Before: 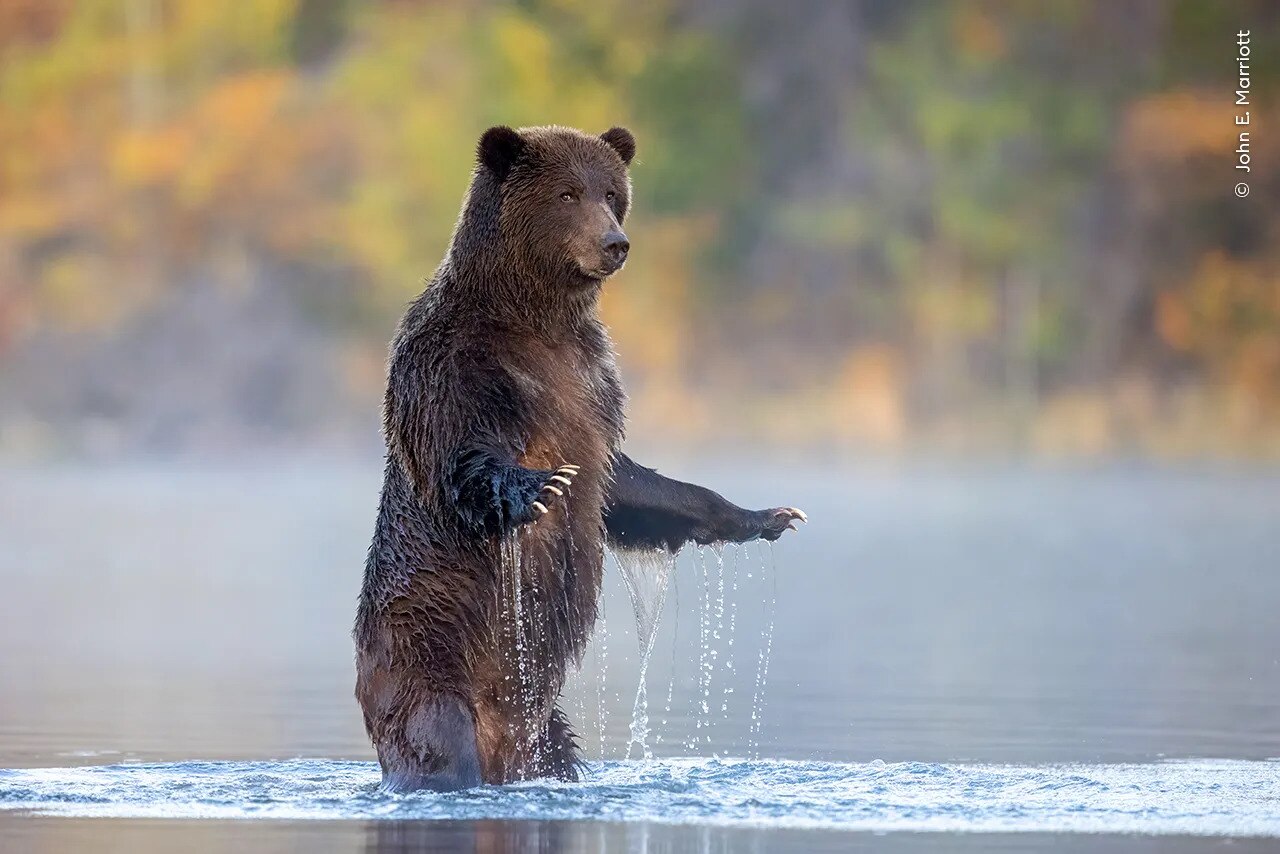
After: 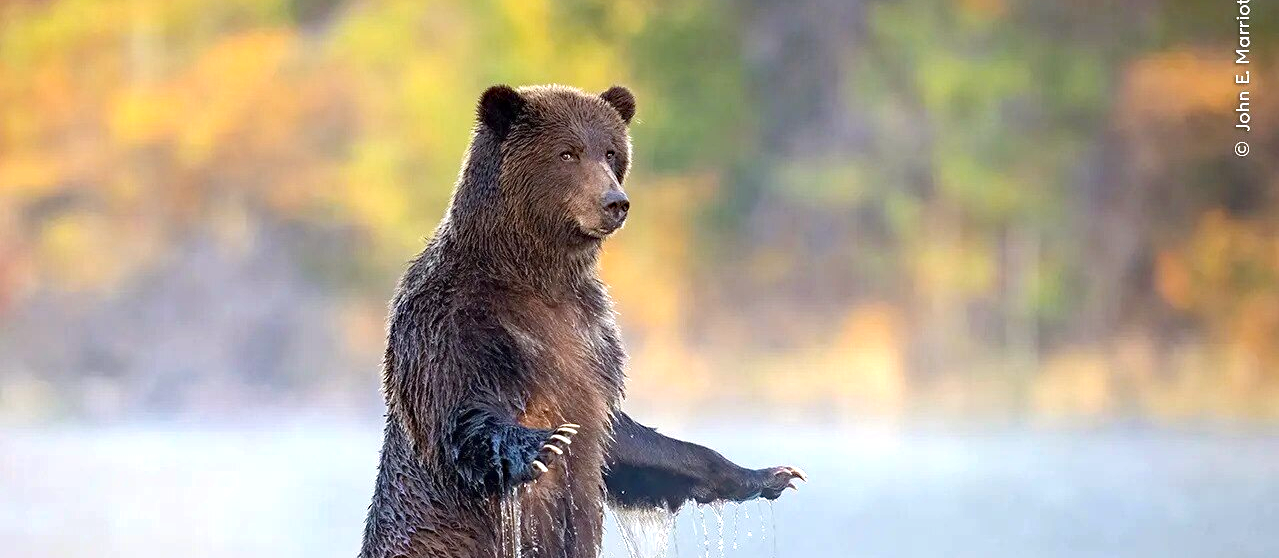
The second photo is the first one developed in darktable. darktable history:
haze removal: strength 0.298, distance 0.247, compatibility mode true, adaptive false
exposure: exposure 0.758 EV, compensate exposure bias true, compensate highlight preservation false
crop and rotate: top 4.864%, bottom 29.768%
